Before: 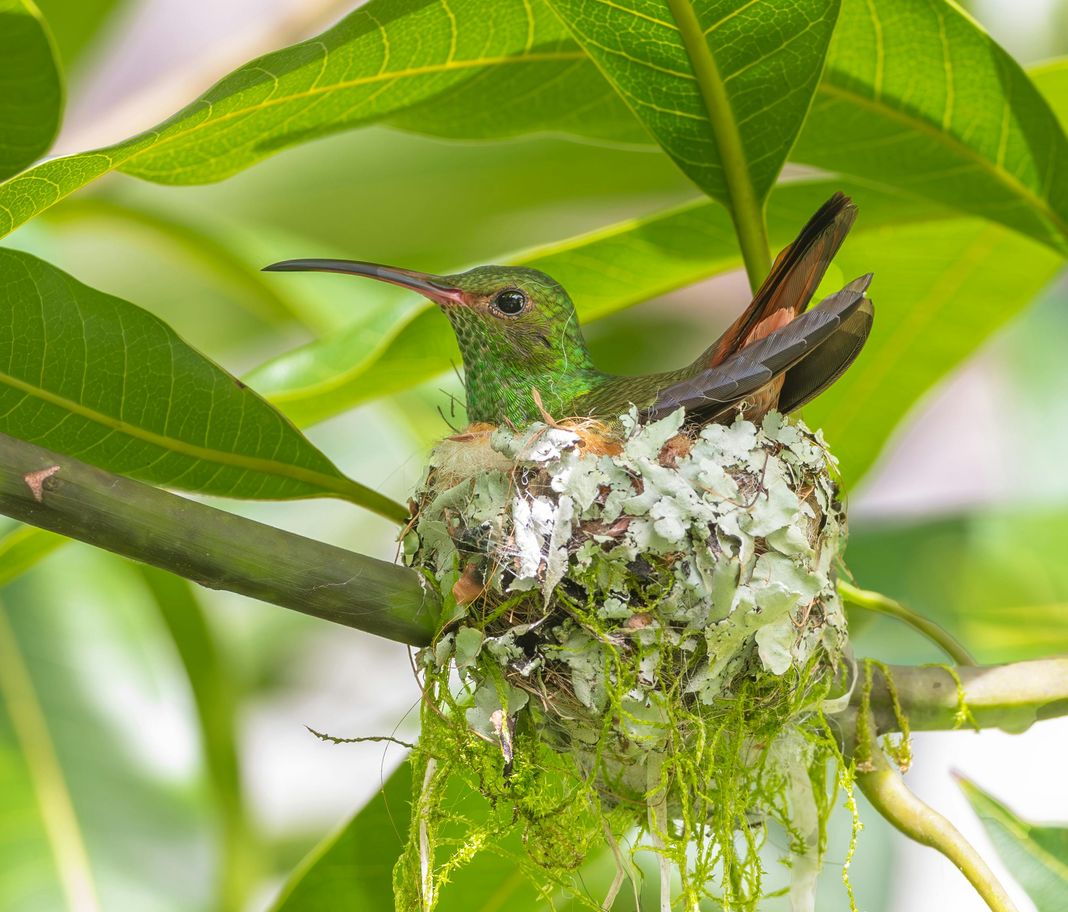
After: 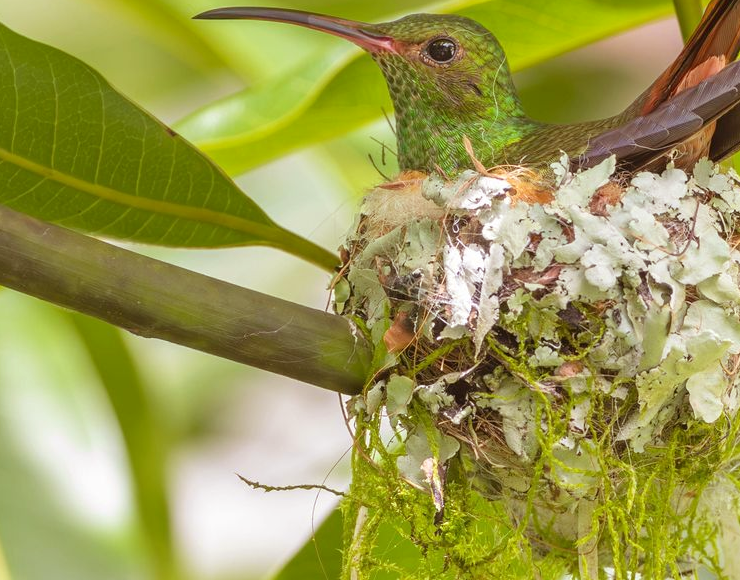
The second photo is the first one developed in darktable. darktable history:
rgb levels: mode RGB, independent channels, levels [[0, 0.474, 1], [0, 0.5, 1], [0, 0.5, 1]]
crop: left 6.488%, top 27.668%, right 24.183%, bottom 8.656%
